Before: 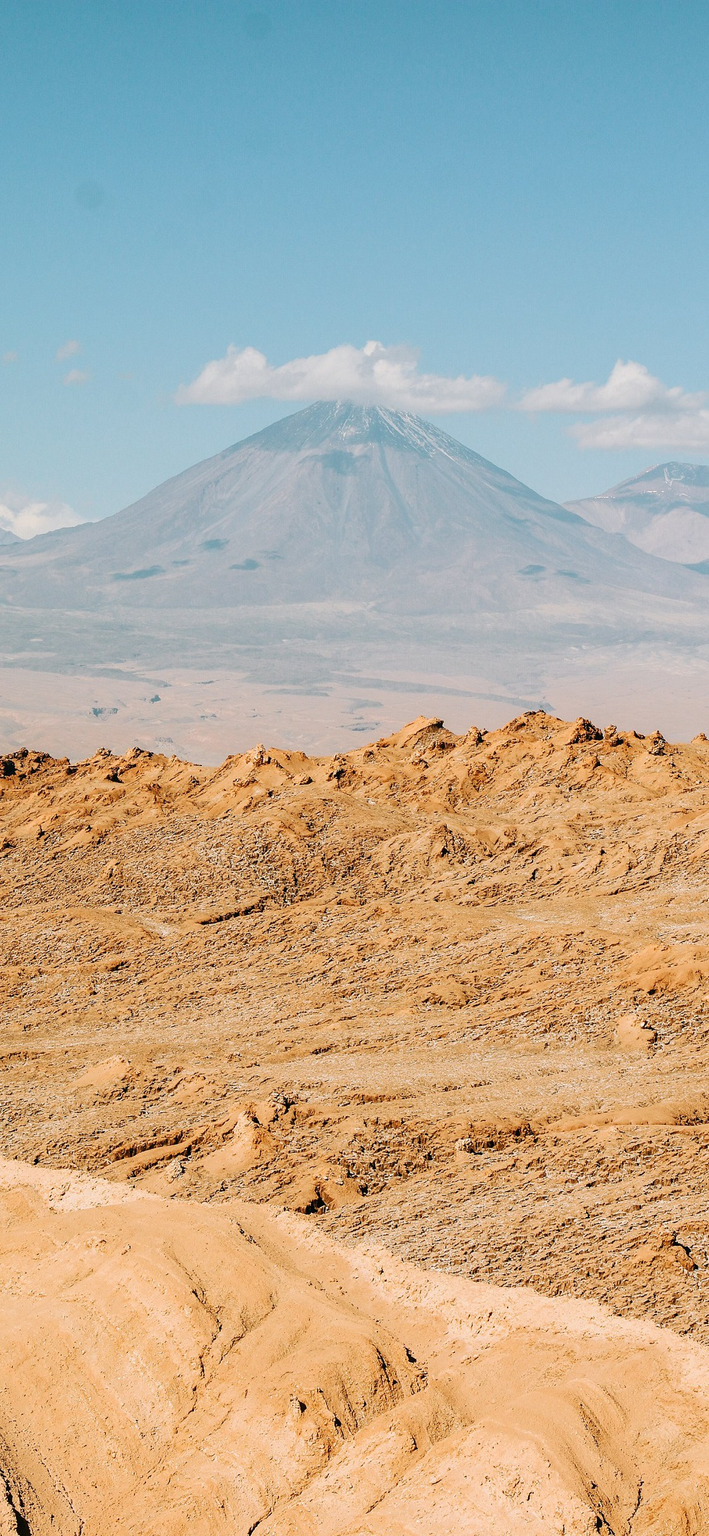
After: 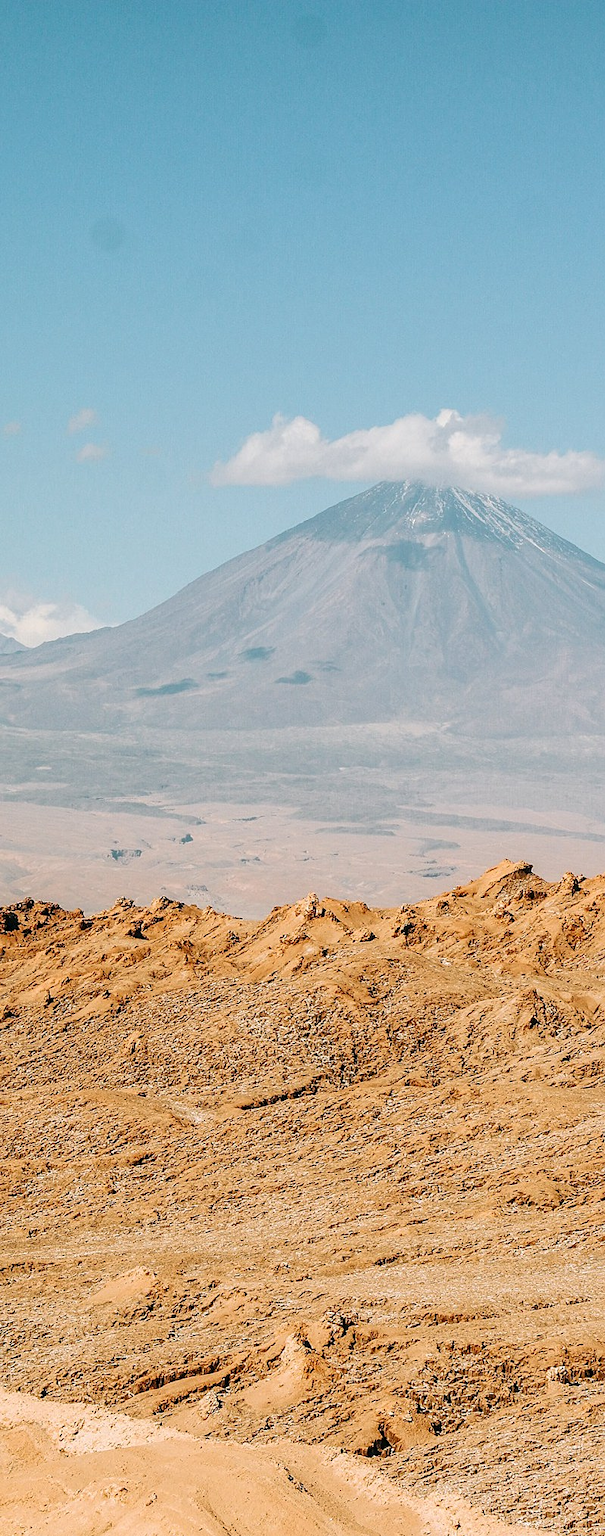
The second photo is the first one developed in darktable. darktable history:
crop: right 28.885%, bottom 16.626%
sharpen: amount 0.2
local contrast: on, module defaults
white balance: emerald 1
